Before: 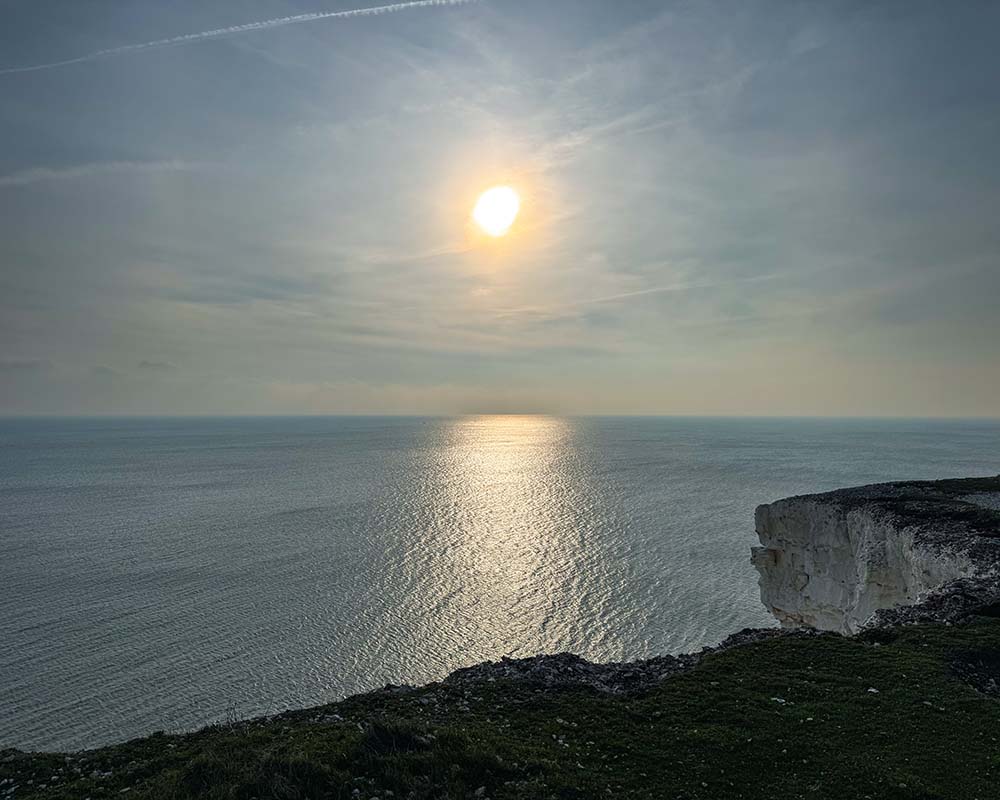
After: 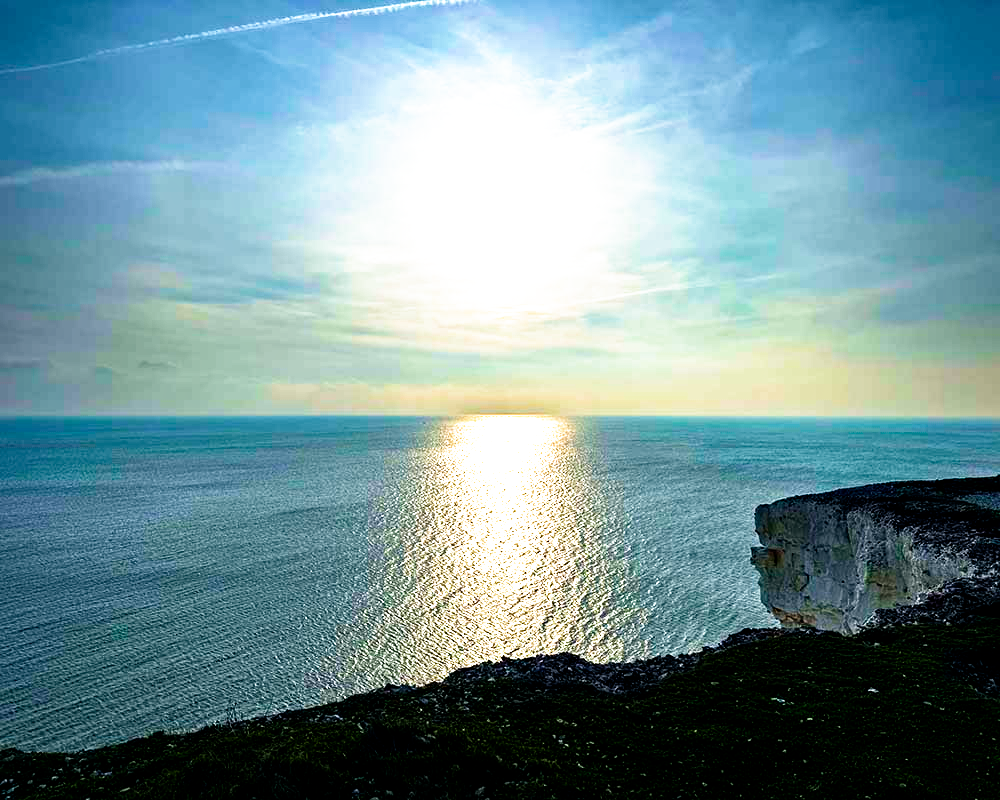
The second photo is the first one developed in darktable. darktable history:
filmic rgb: black relative exposure -8.7 EV, white relative exposure 2.7 EV, threshold 3 EV, target black luminance 0%, hardness 6.25, latitude 76.53%, contrast 1.326, shadows ↔ highlights balance -0.349%, preserve chrominance no, color science v4 (2020), enable highlight reconstruction true
color balance rgb: linear chroma grading › global chroma 9%, perceptual saturation grading › global saturation 36%, perceptual saturation grading › shadows 35%, perceptual brilliance grading › global brilliance 15%, perceptual brilliance grading › shadows -35%, global vibrance 15%
velvia: on, module defaults
haze removal: compatibility mode true, adaptive false
exposure: black level correction 0, exposure 0.7 EV, compensate exposure bias true, compensate highlight preservation false
